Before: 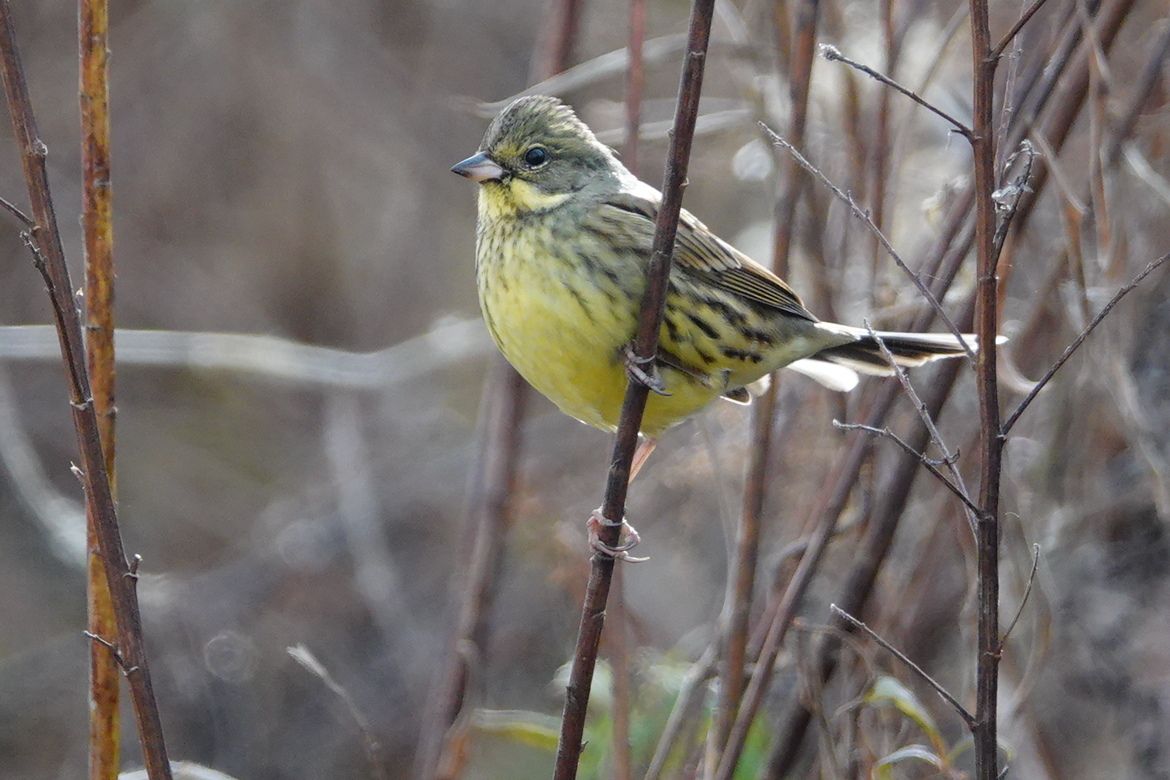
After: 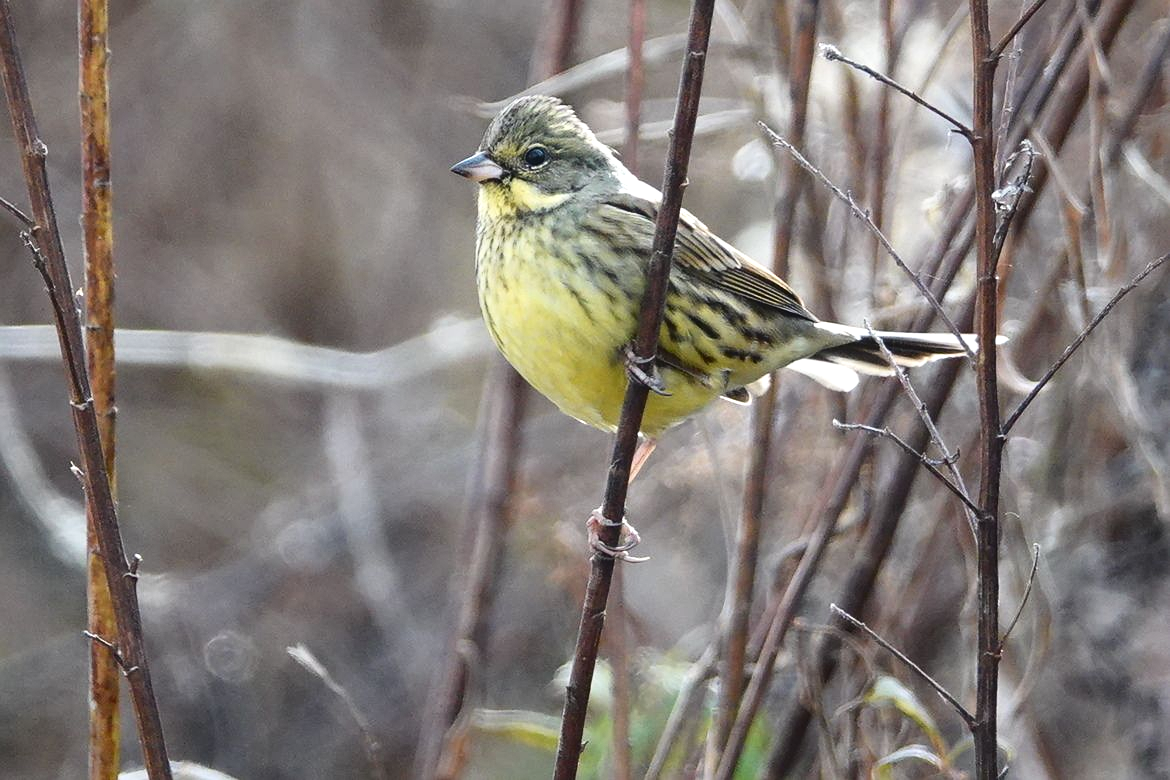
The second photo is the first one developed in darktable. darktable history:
sharpen: radius 1.255, amount 0.296, threshold 0.087
contrast brightness saturation: contrast -0.016, brightness -0.012, saturation 0.039
shadows and highlights: radius 45.89, white point adjustment 6.83, compress 79.67%, soften with gaussian
tone curve: curves: ch0 [(0, 0.032) (0.181, 0.156) (0.751, 0.829) (1, 1)], color space Lab, independent channels, preserve colors none
